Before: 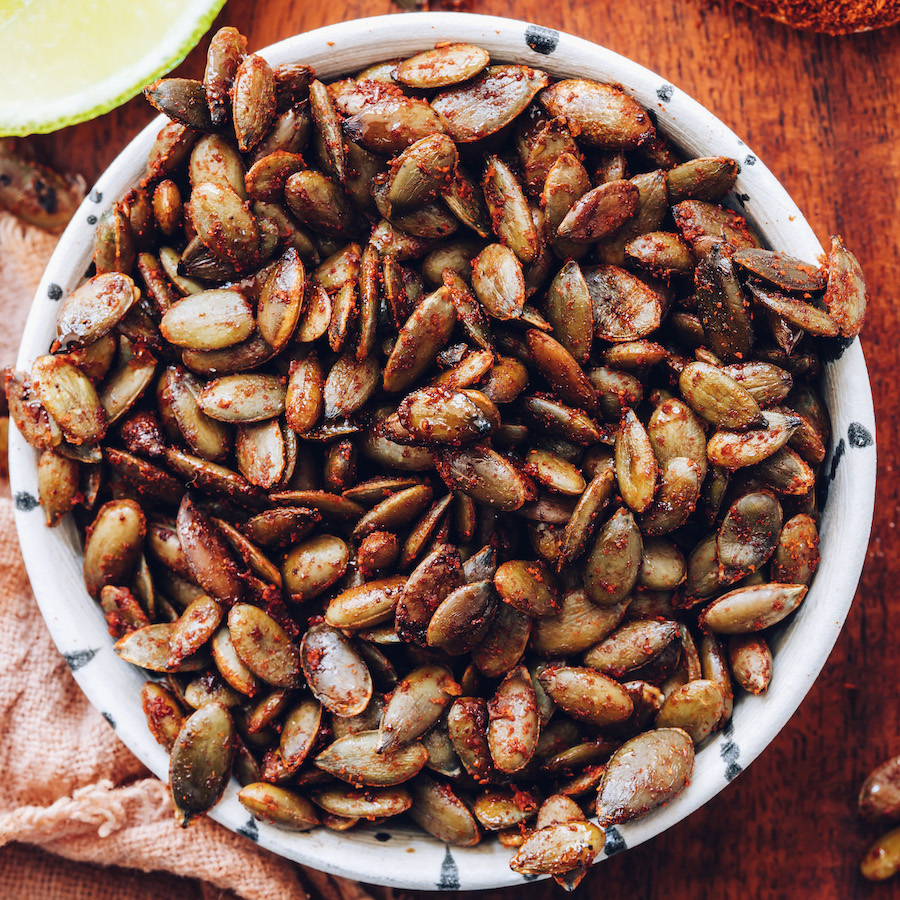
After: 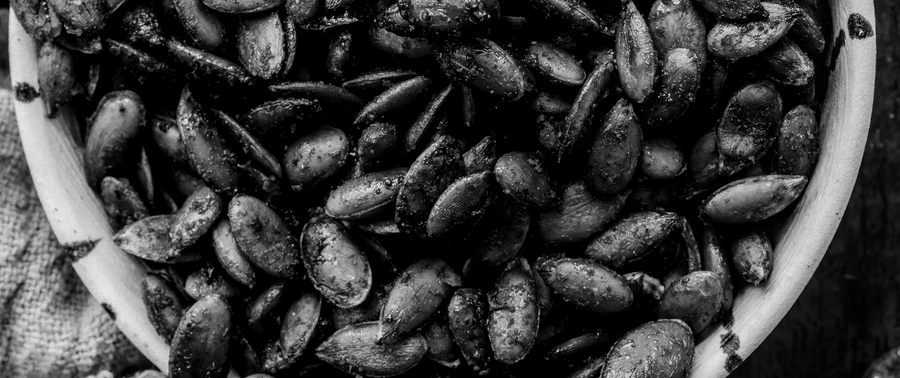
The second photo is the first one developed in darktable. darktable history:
local contrast: on, module defaults
contrast brightness saturation: contrast -0.03, brightness -0.59, saturation -1
crop: top 45.551%, bottom 12.262%
grain: coarseness 0.09 ISO, strength 10%
